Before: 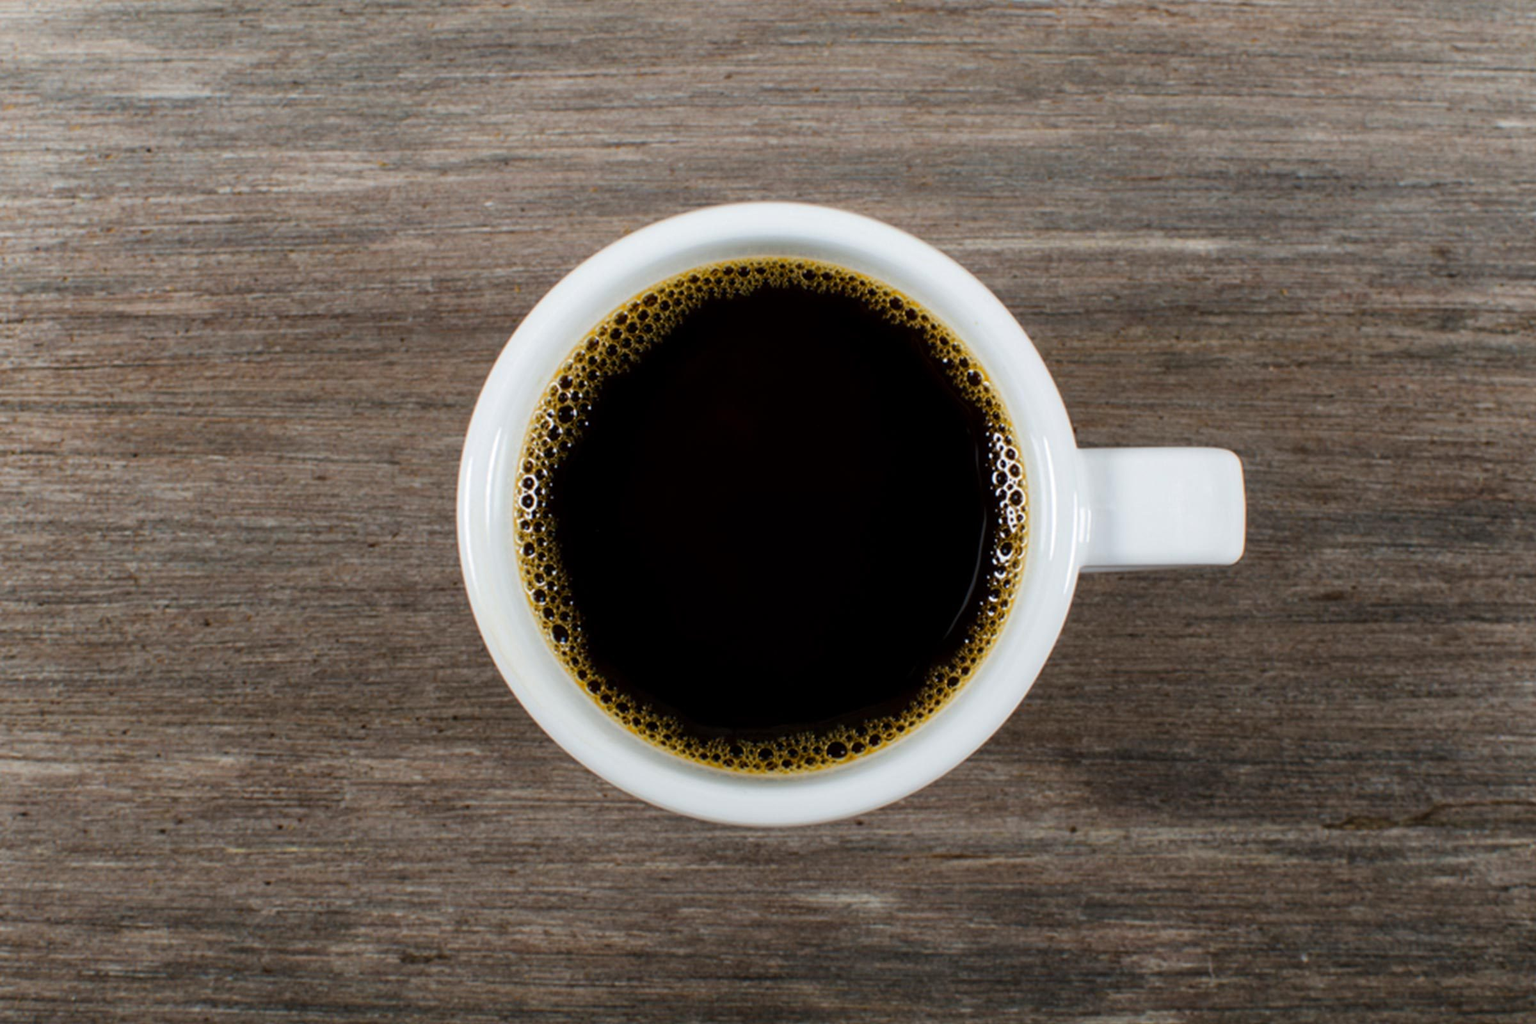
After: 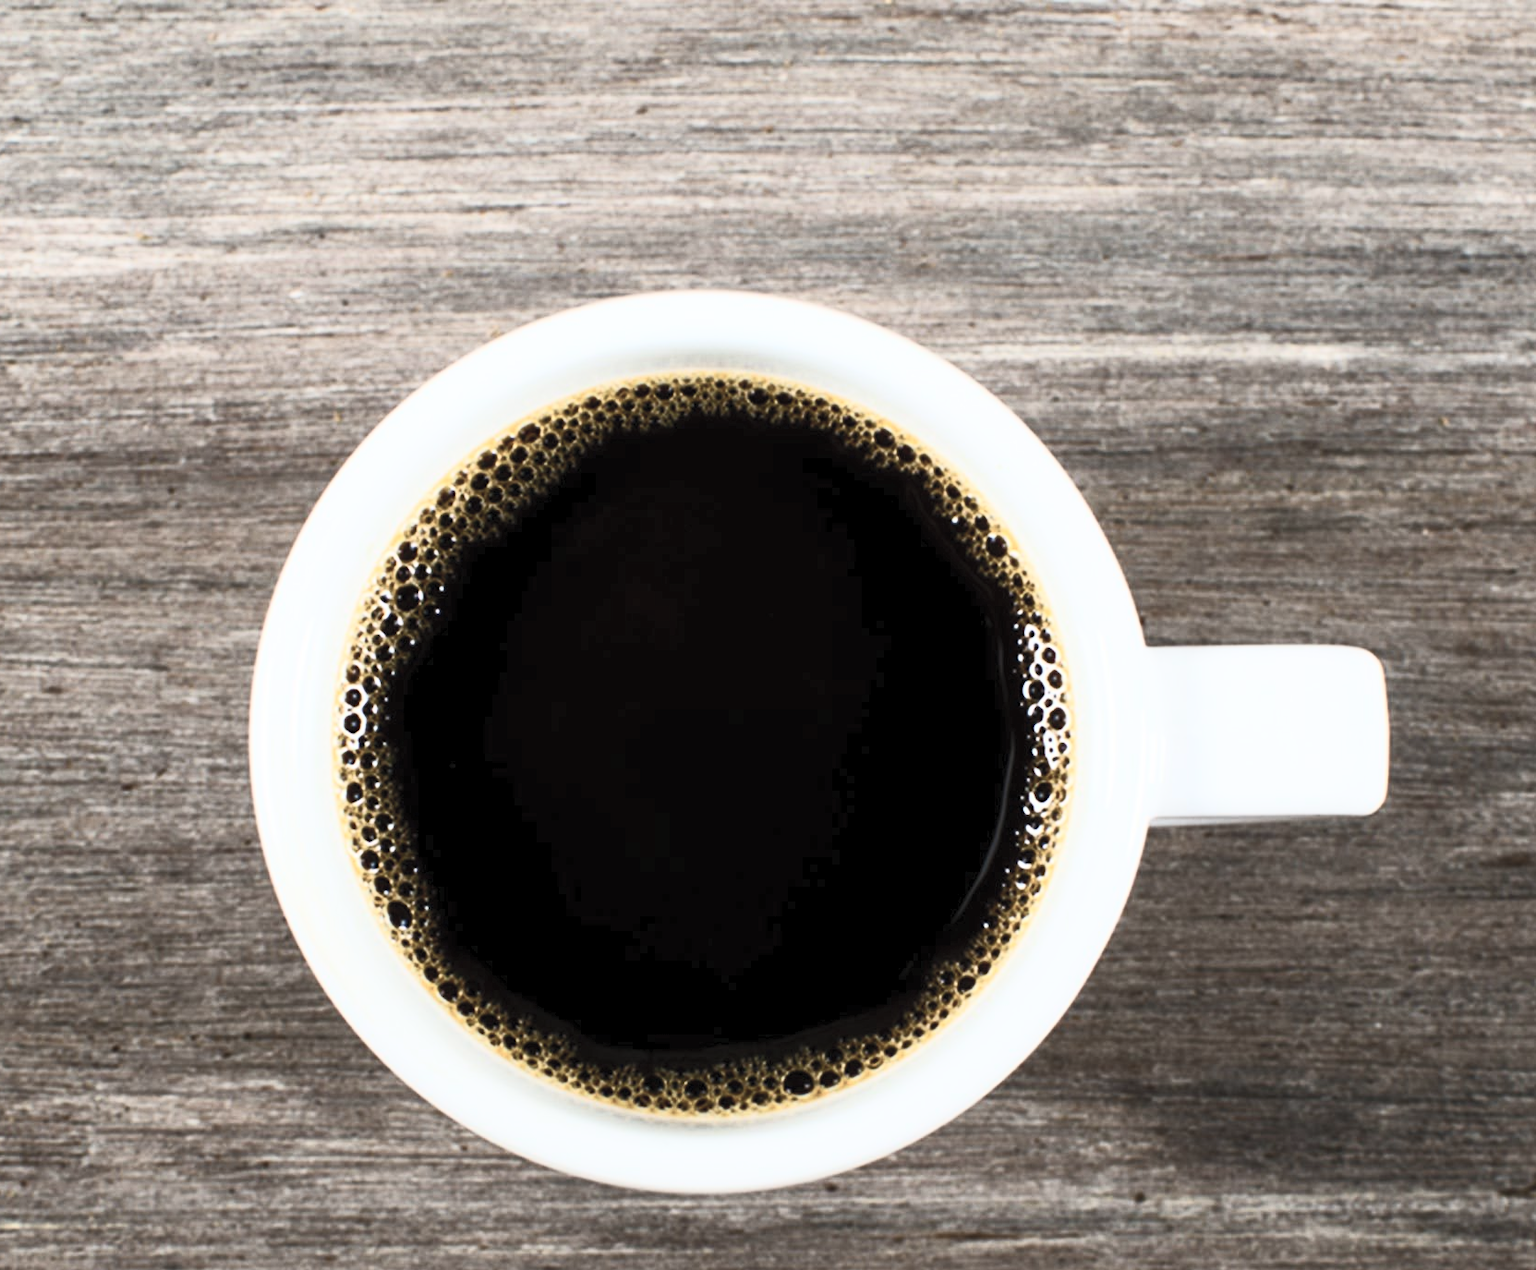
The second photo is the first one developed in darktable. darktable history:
crop: left 18.479%, right 12.2%, bottom 13.971%
contrast brightness saturation: contrast 0.57, brightness 0.57, saturation -0.34
